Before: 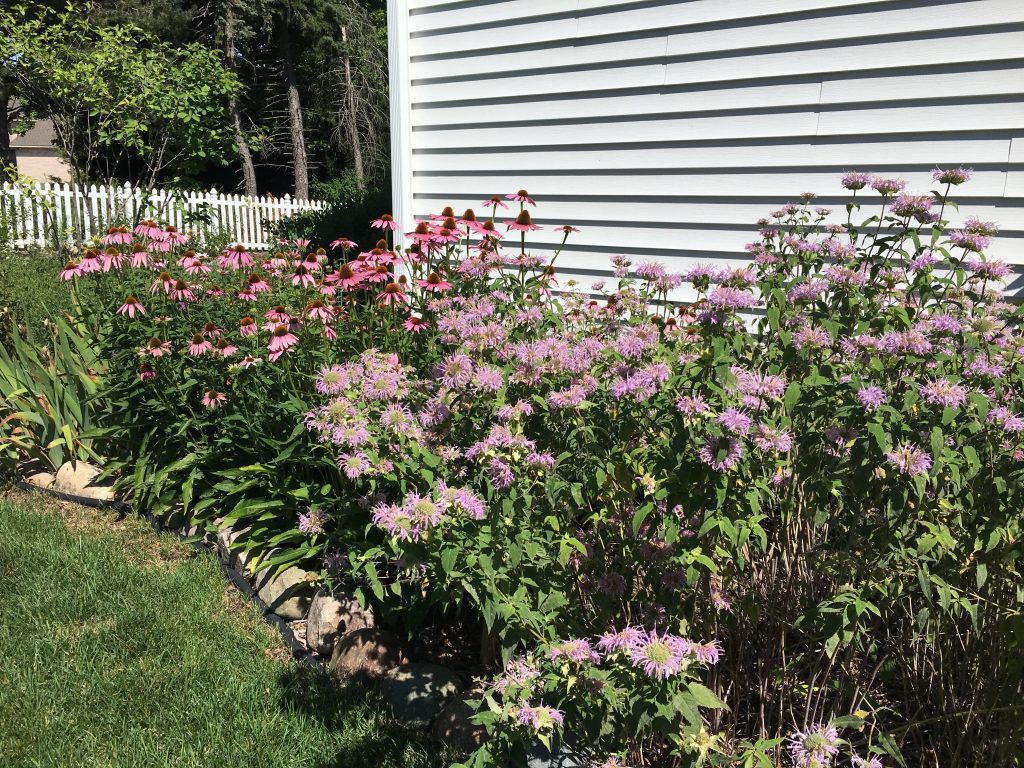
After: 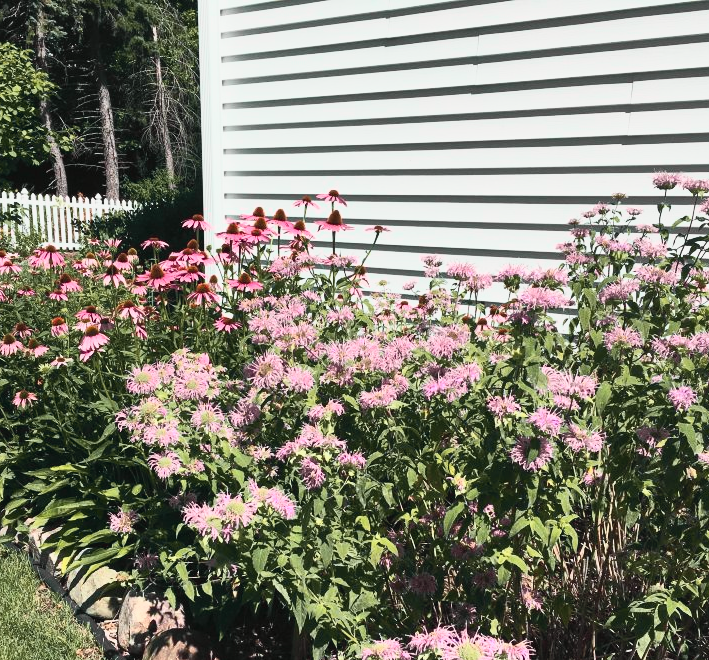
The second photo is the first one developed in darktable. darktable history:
tone curve: curves: ch0 [(0, 0.026) (0.172, 0.194) (0.398, 0.437) (0.469, 0.544) (0.612, 0.741) (0.845, 0.926) (1, 0.968)]; ch1 [(0, 0) (0.437, 0.453) (0.472, 0.467) (0.502, 0.502) (0.531, 0.546) (0.574, 0.583) (0.617, 0.64) (0.699, 0.749) (0.859, 0.919) (1, 1)]; ch2 [(0, 0) (0.33, 0.301) (0.421, 0.443) (0.476, 0.502) (0.511, 0.504) (0.553, 0.553) (0.595, 0.586) (0.664, 0.664) (1, 1)], color space Lab, independent channels, preserve colors none
crop: left 18.479%, right 12.2%, bottom 13.971%
